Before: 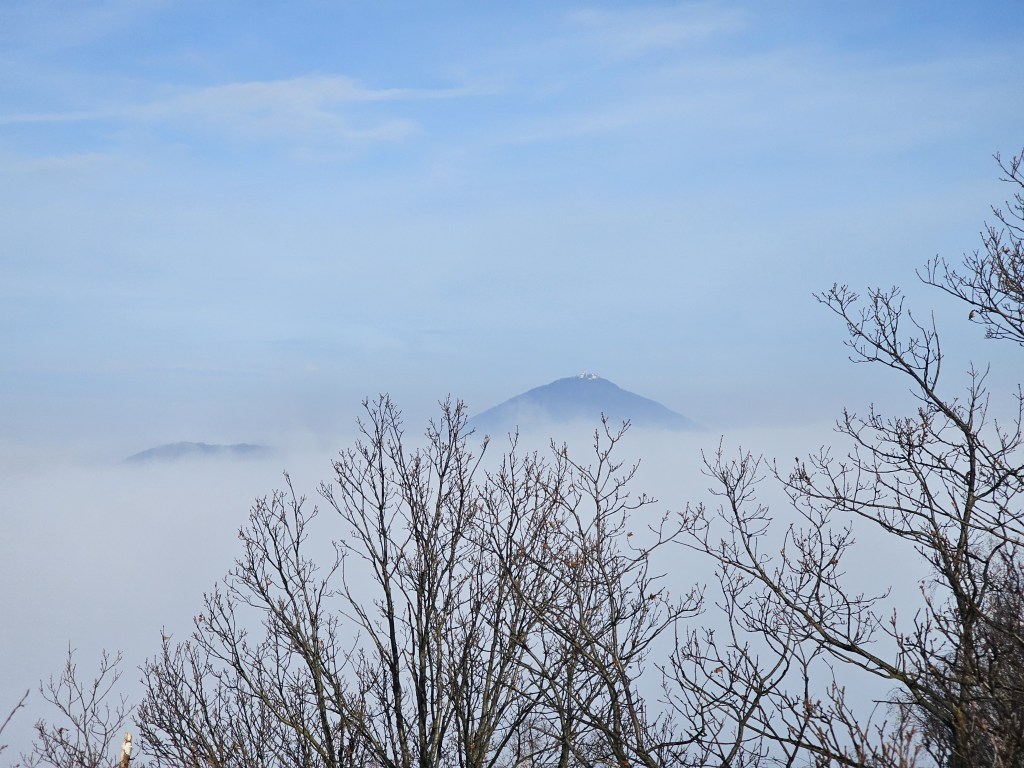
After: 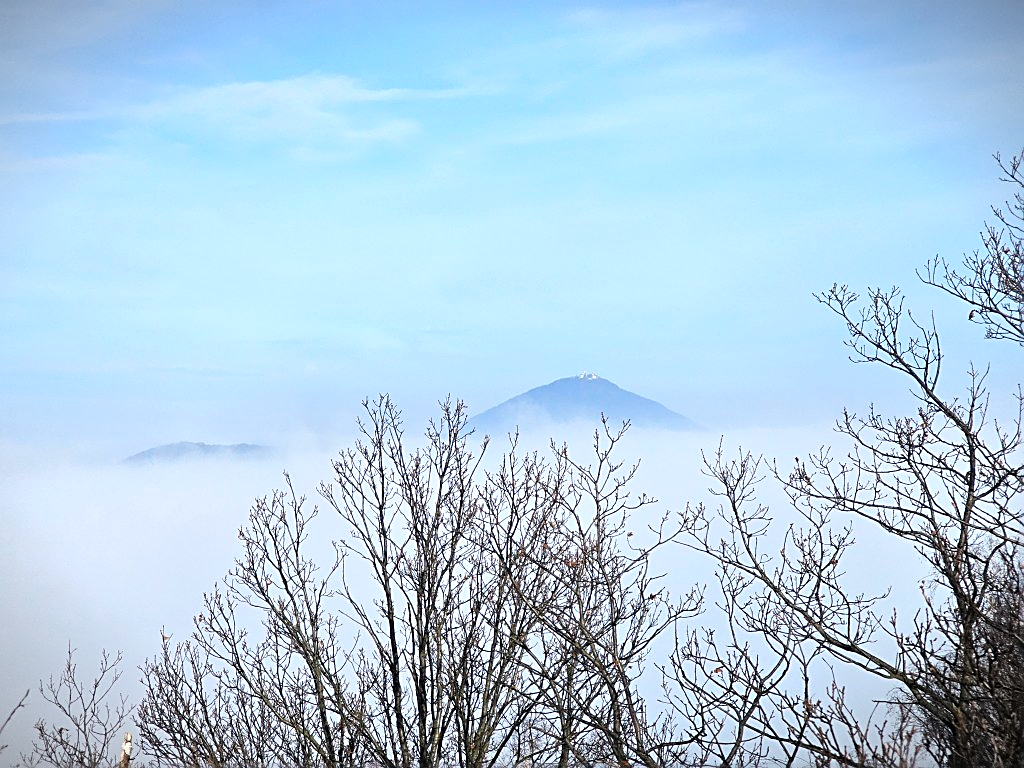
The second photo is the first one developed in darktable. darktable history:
sharpen: on, module defaults
exposure: exposure 0.201 EV, compensate highlight preservation false
vignetting: fall-off start 99.84%, width/height ratio 1.308
tone equalizer: -8 EV -0.384 EV, -7 EV -0.362 EV, -6 EV -0.334 EV, -5 EV -0.234 EV, -3 EV 0.232 EV, -2 EV 0.358 EV, -1 EV 0.38 EV, +0 EV 0.388 EV
